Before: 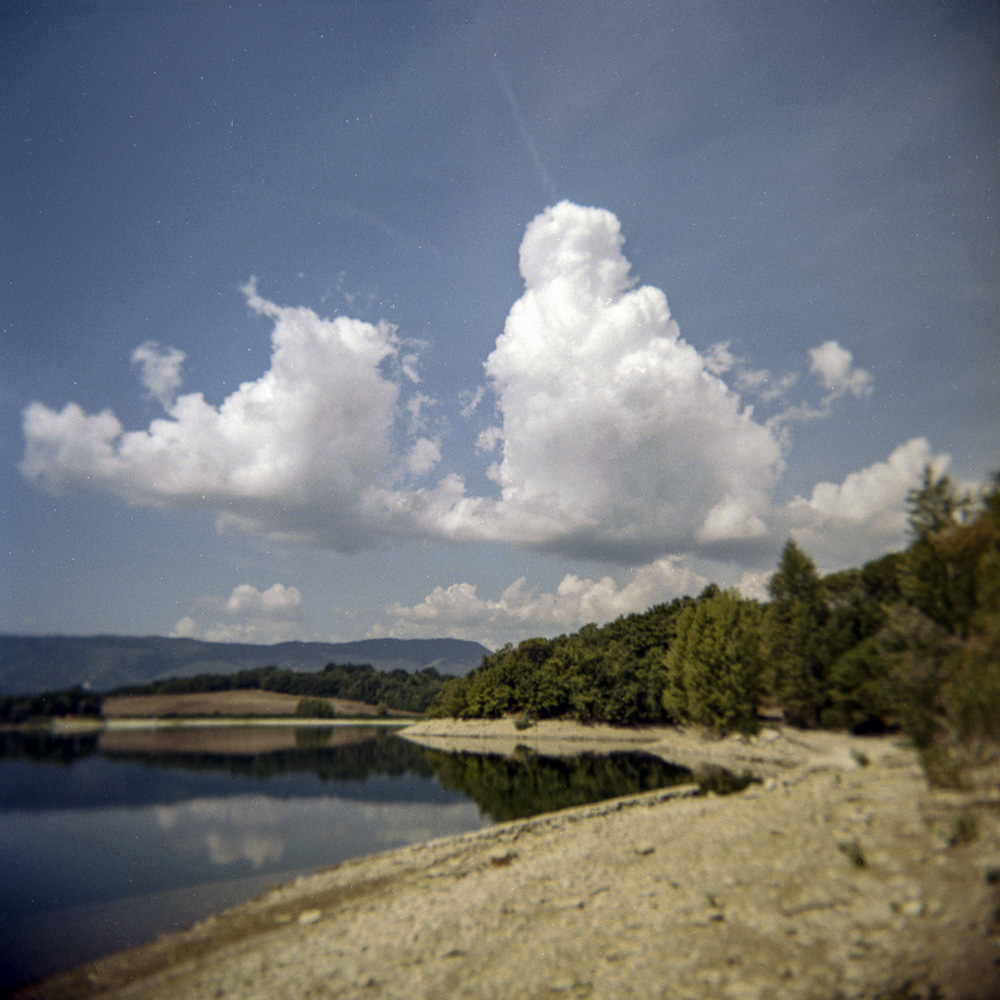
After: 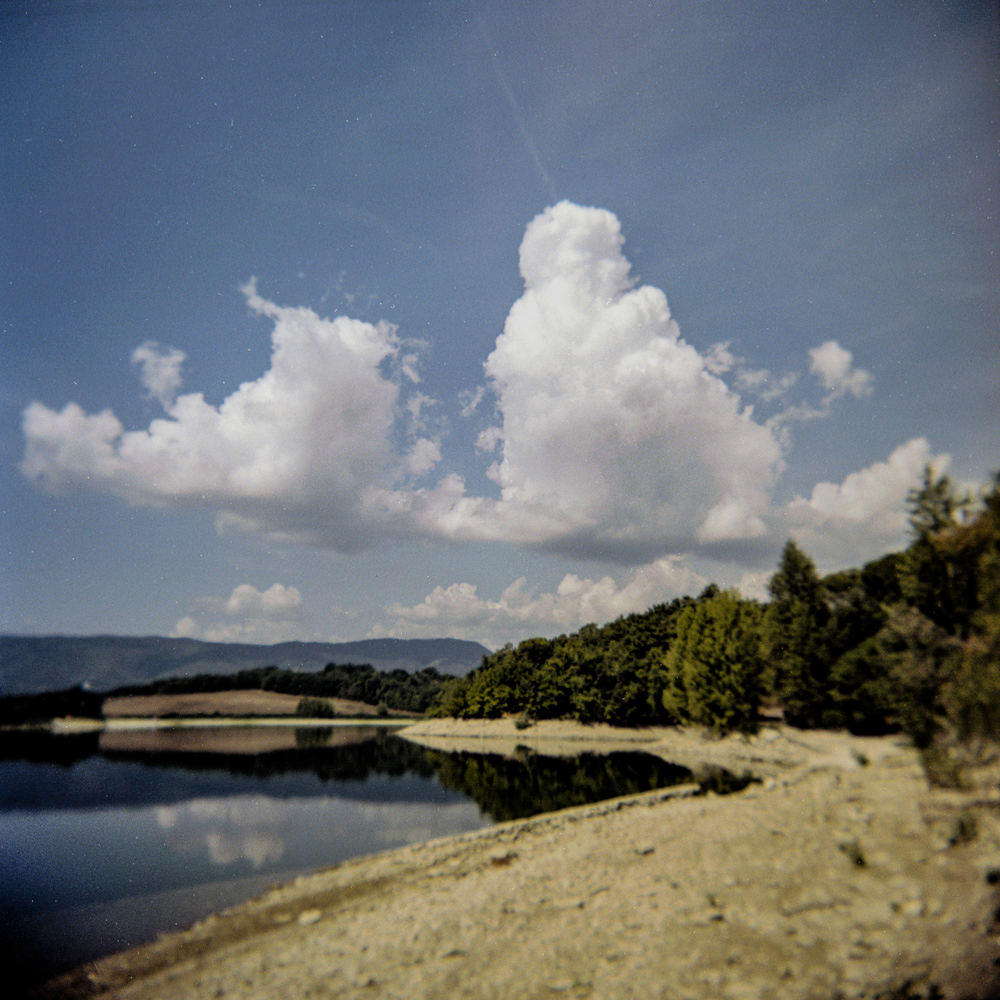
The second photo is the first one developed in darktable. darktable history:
filmic rgb: black relative exposure -7.75 EV, white relative exposure 4.38 EV, target black luminance 0%, hardness 3.76, latitude 50.57%, contrast 1.068, highlights saturation mix 9.74%, shadows ↔ highlights balance -0.241%
shadows and highlights: low approximation 0.01, soften with gaussian
